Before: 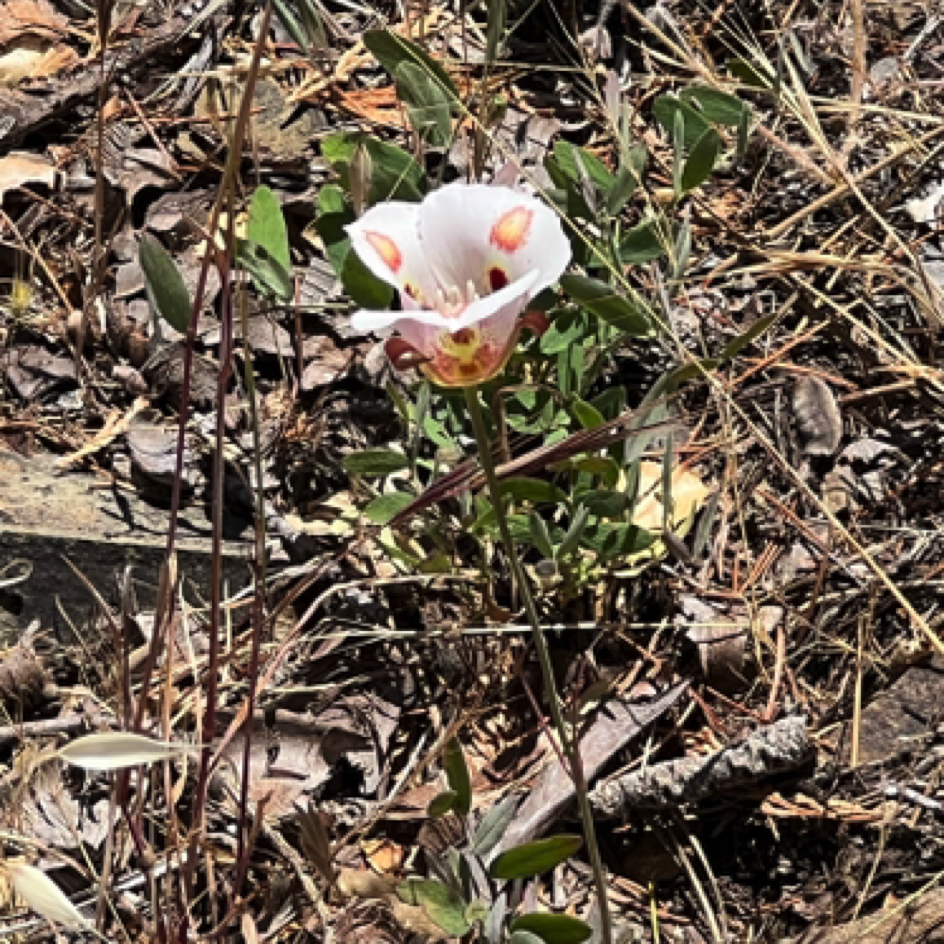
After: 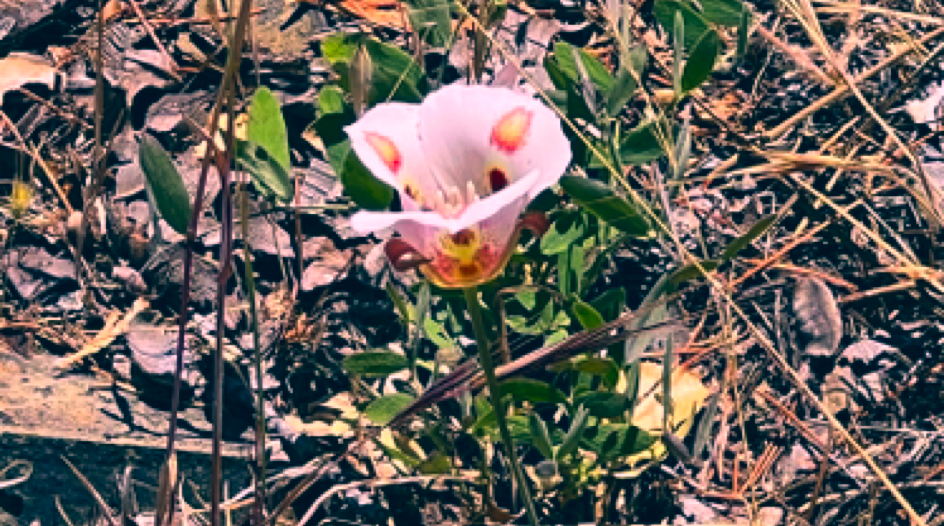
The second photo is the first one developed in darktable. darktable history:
crop and rotate: top 10.576%, bottom 33.669%
color correction: highlights a* 16.6, highlights b* 0.193, shadows a* -15.16, shadows b* -14.17, saturation 1.49
